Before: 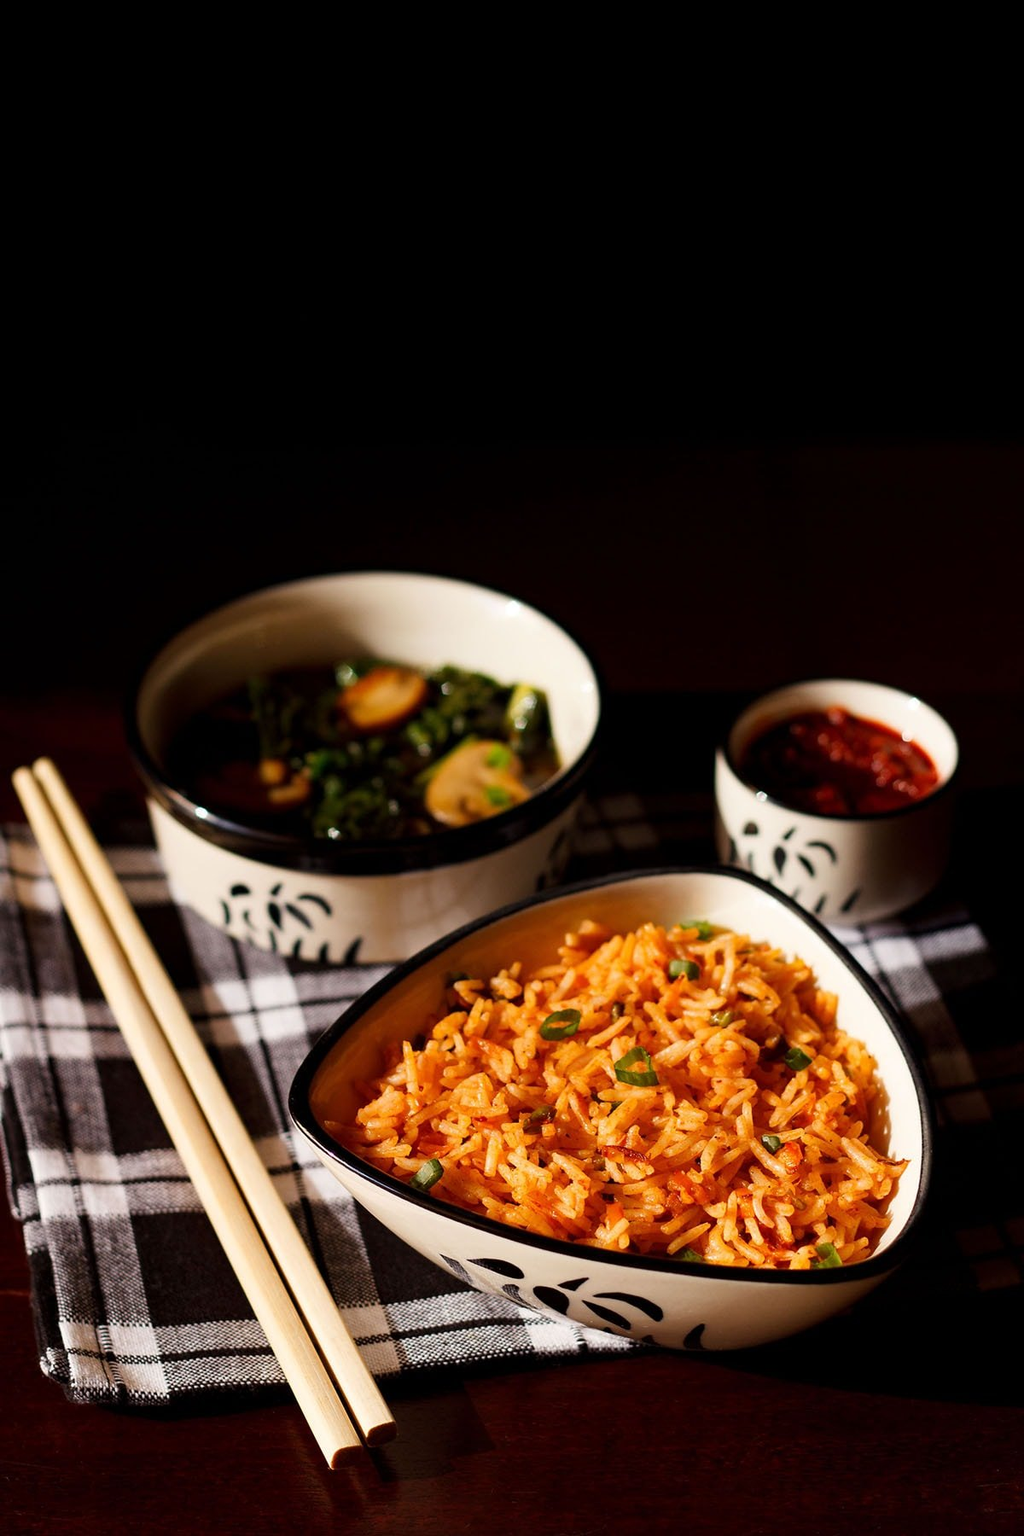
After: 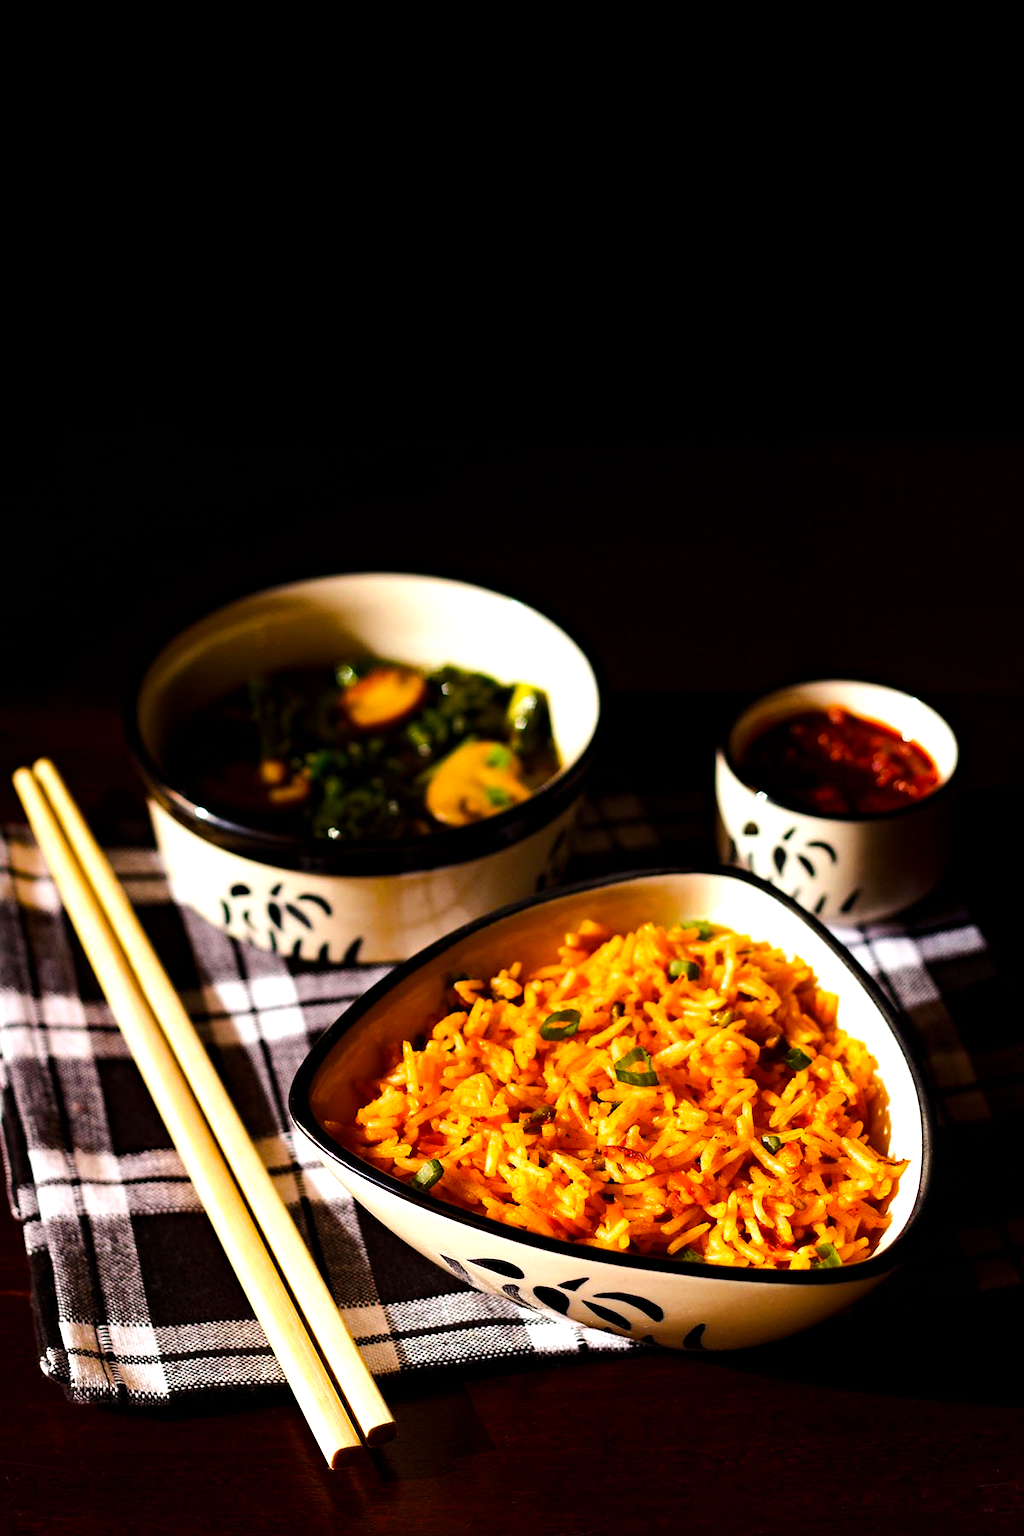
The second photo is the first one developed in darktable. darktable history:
color balance rgb: perceptual saturation grading › global saturation 25%, perceptual brilliance grading › mid-tones 10%, perceptual brilliance grading › shadows 15%, global vibrance 20%
haze removal: compatibility mode true, adaptive false
tone equalizer: -8 EV -0.75 EV, -7 EV -0.7 EV, -6 EV -0.6 EV, -5 EV -0.4 EV, -3 EV 0.4 EV, -2 EV 0.6 EV, -1 EV 0.7 EV, +0 EV 0.75 EV, edges refinement/feathering 500, mask exposure compensation -1.57 EV, preserve details no
